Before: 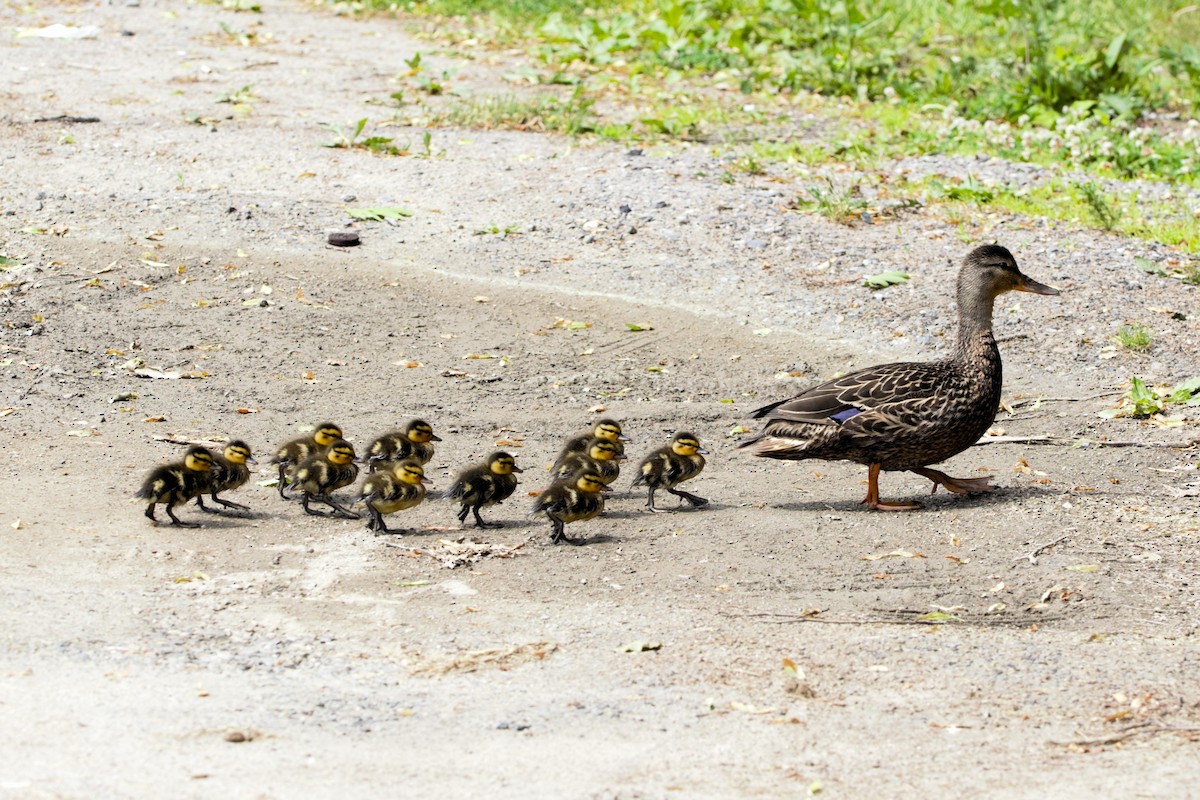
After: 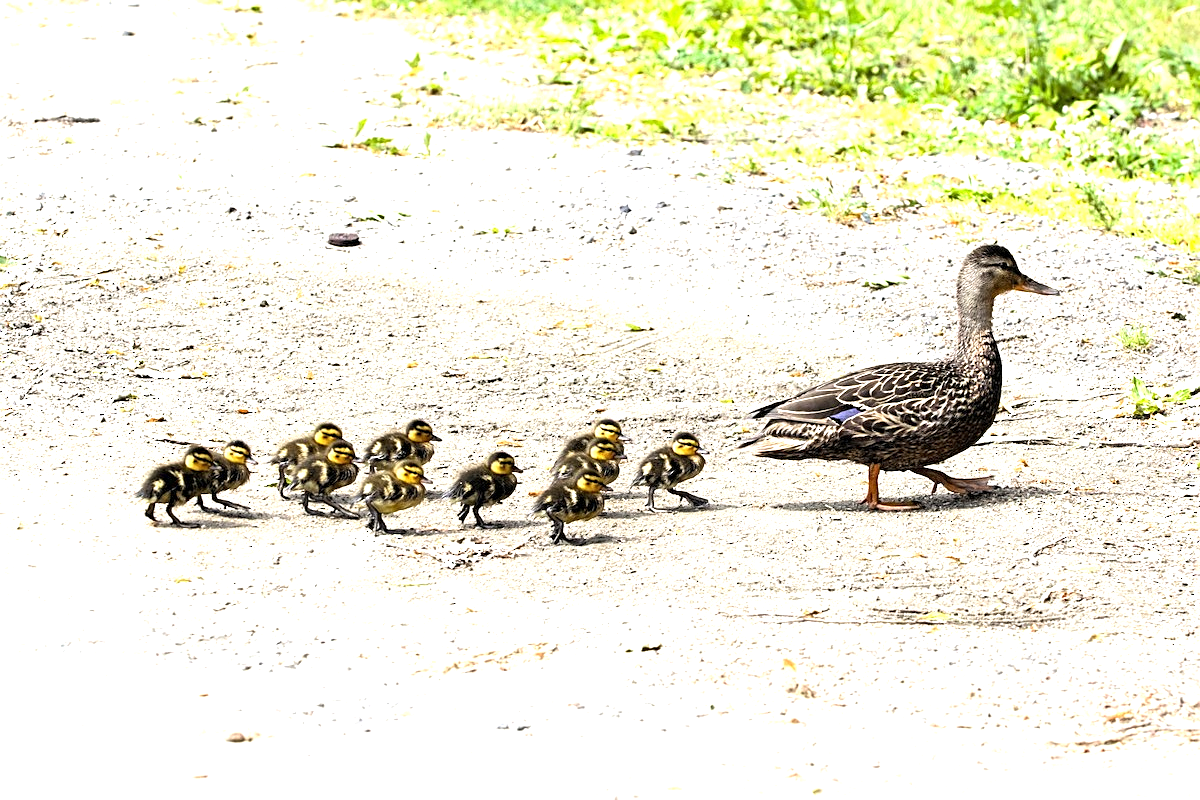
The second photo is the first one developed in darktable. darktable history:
exposure: black level correction 0, exposure 1.099 EV, compensate highlight preservation false
sharpen: amount 0.558
